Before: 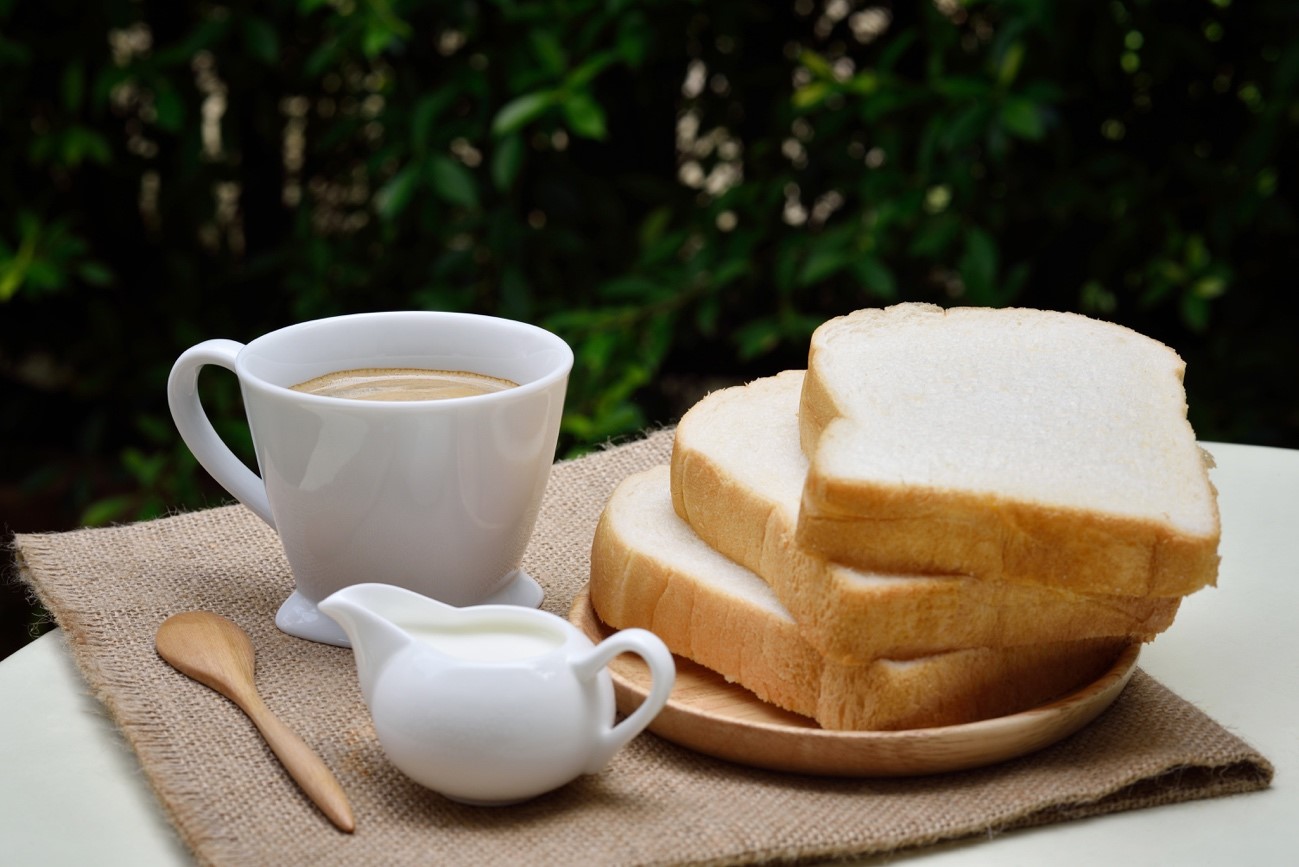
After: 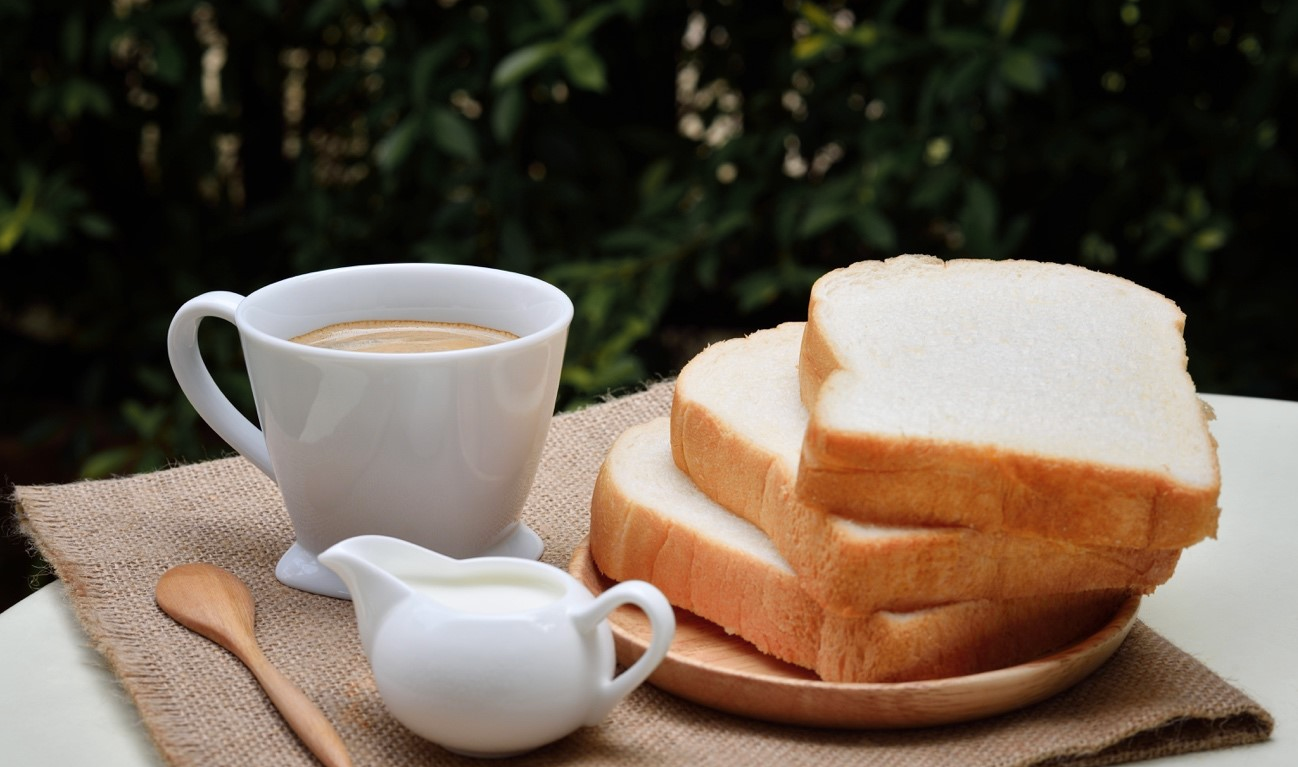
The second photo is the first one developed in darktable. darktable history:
crop and rotate: top 5.557%, bottom 5.887%
color zones: curves: ch1 [(0.263, 0.53) (0.376, 0.287) (0.487, 0.512) (0.748, 0.547) (1, 0.513)]; ch2 [(0.262, 0.45) (0.751, 0.477)]
